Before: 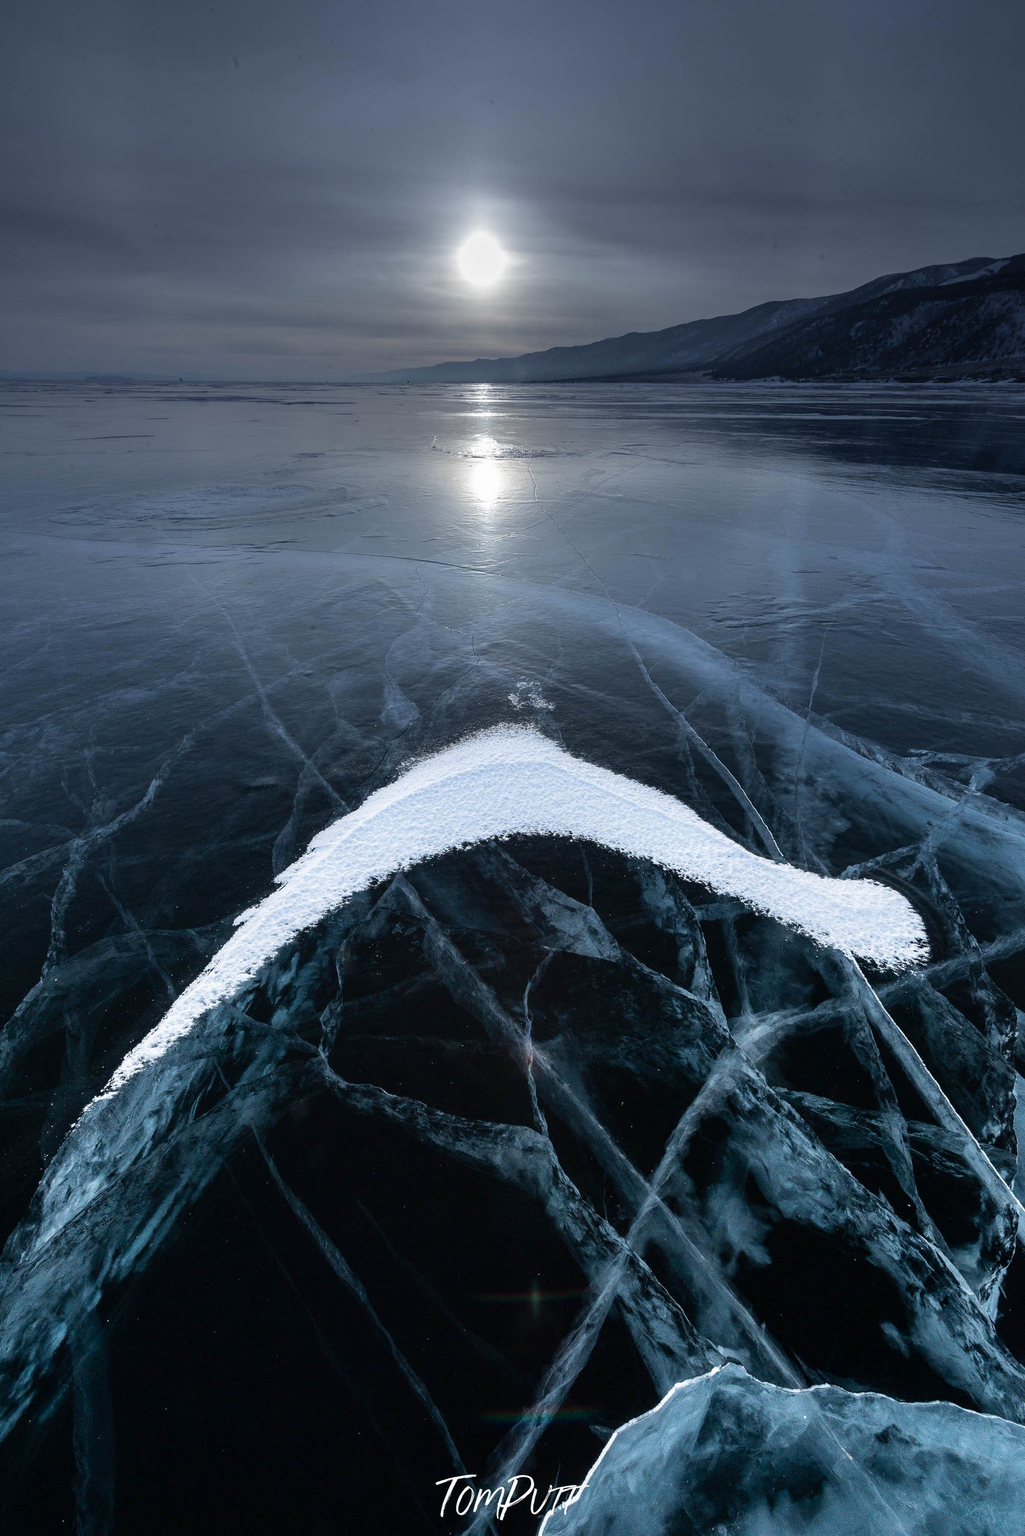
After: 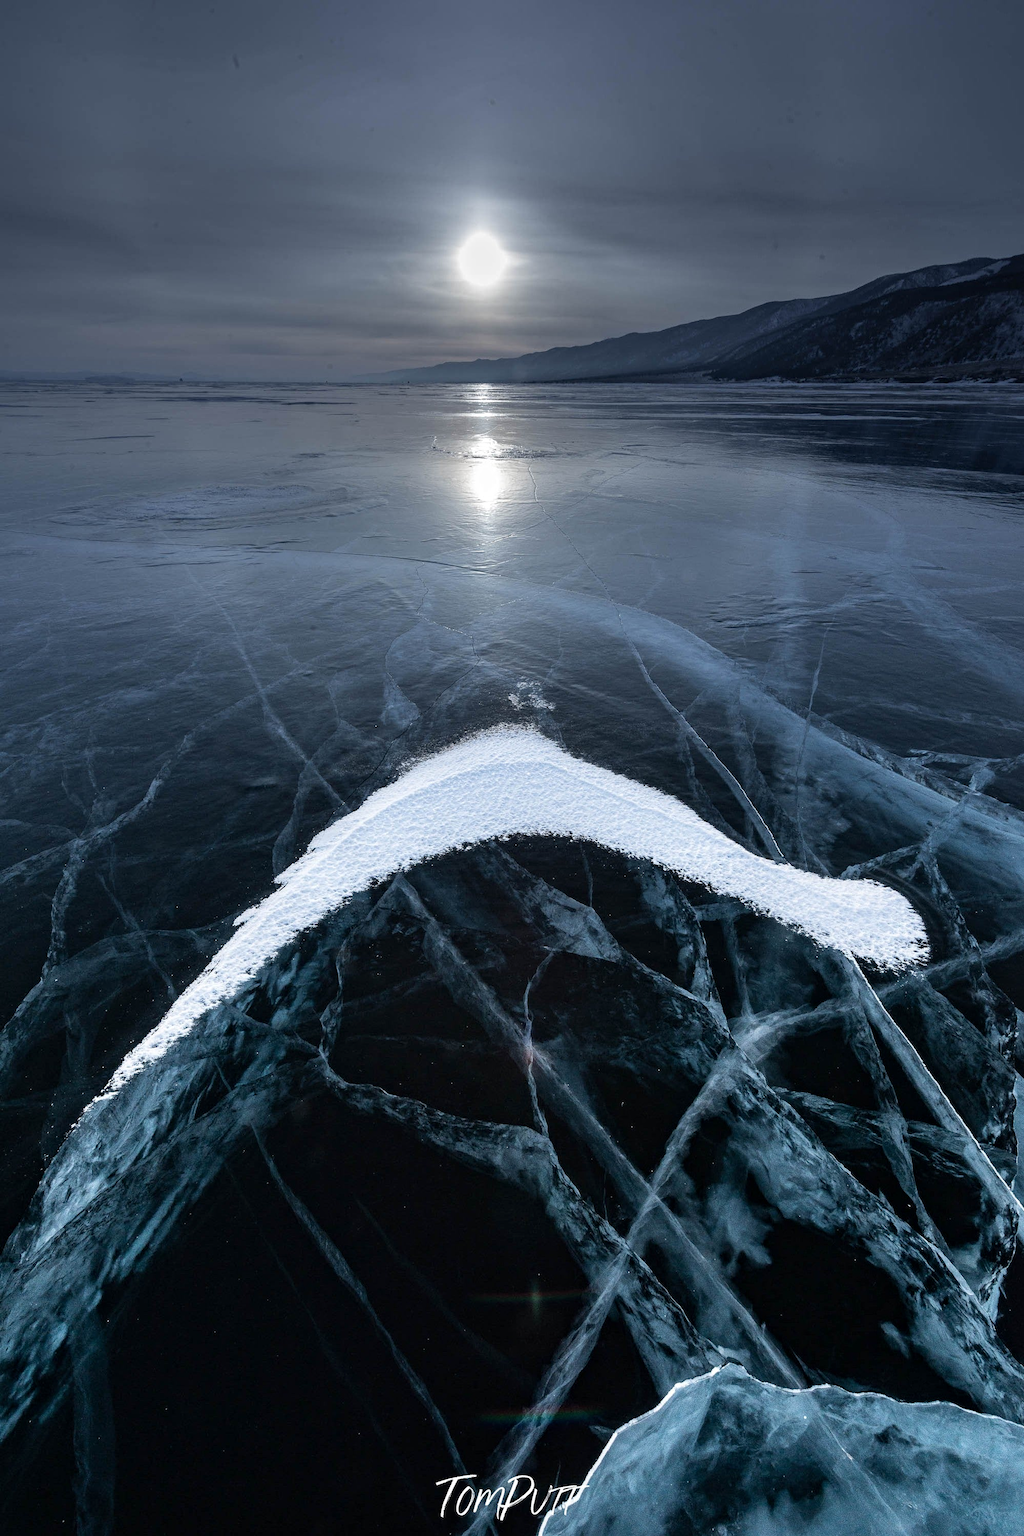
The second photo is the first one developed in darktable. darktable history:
local contrast: mode bilateral grid, contrast 28, coarseness 17, detail 115%, midtone range 0.2
